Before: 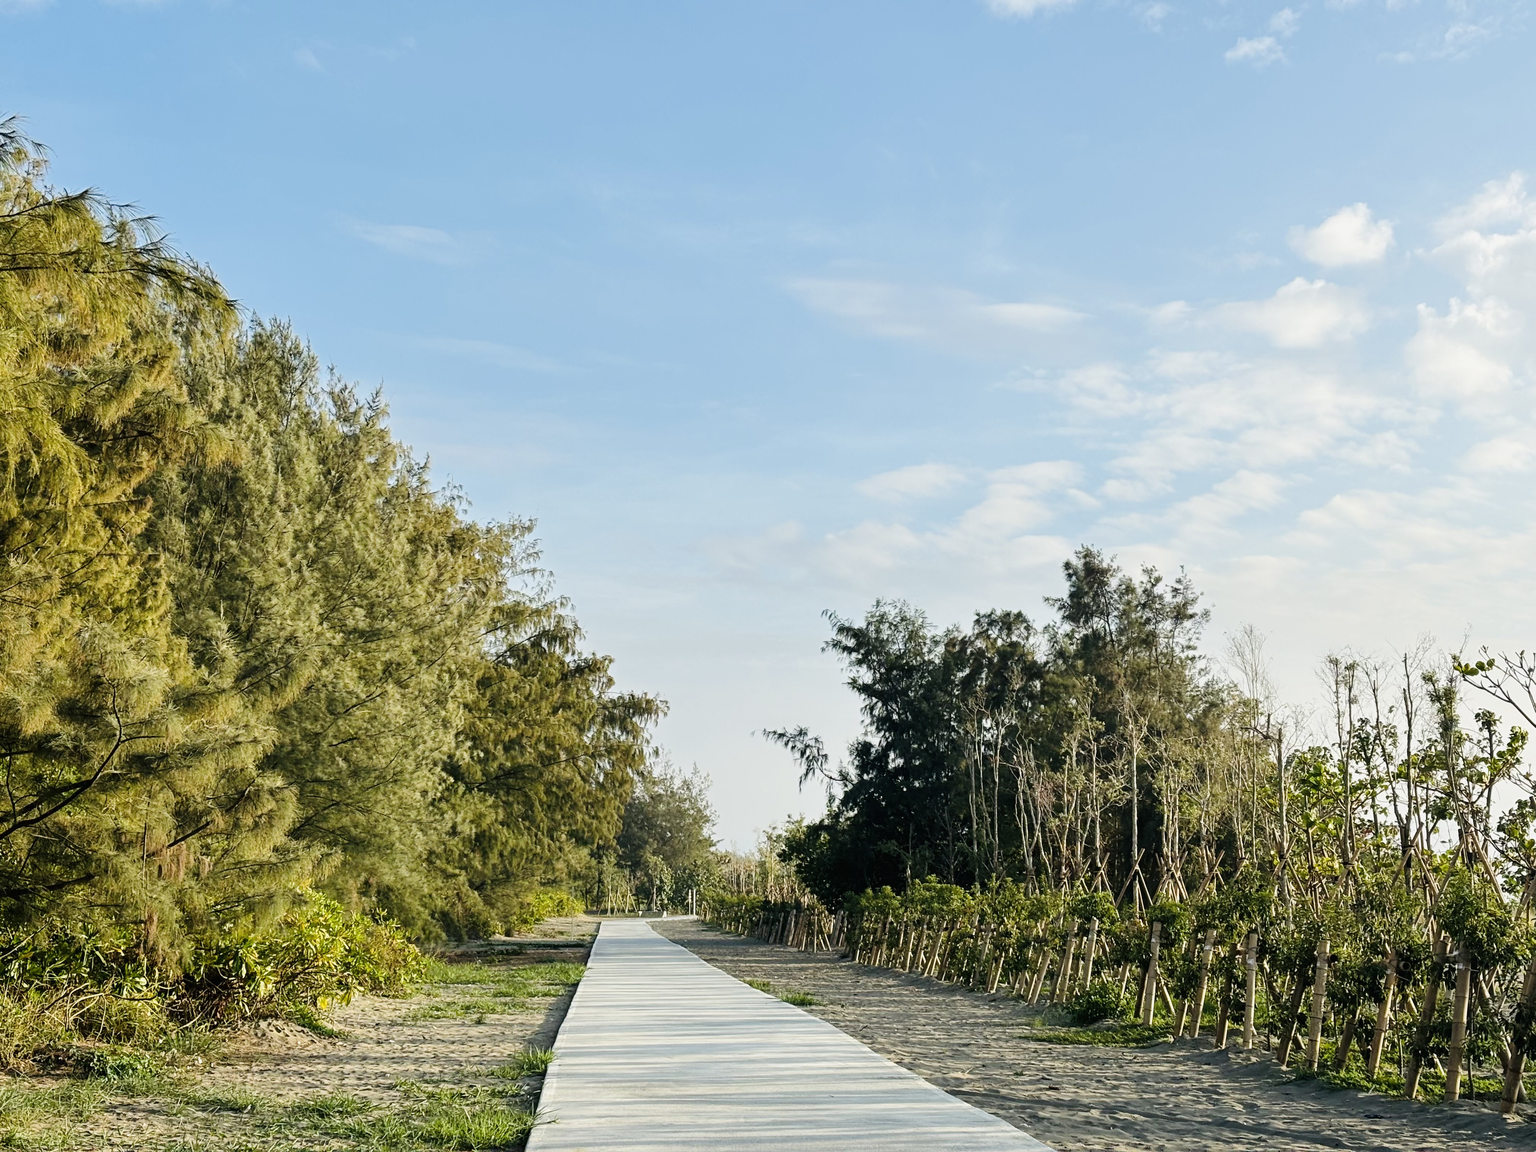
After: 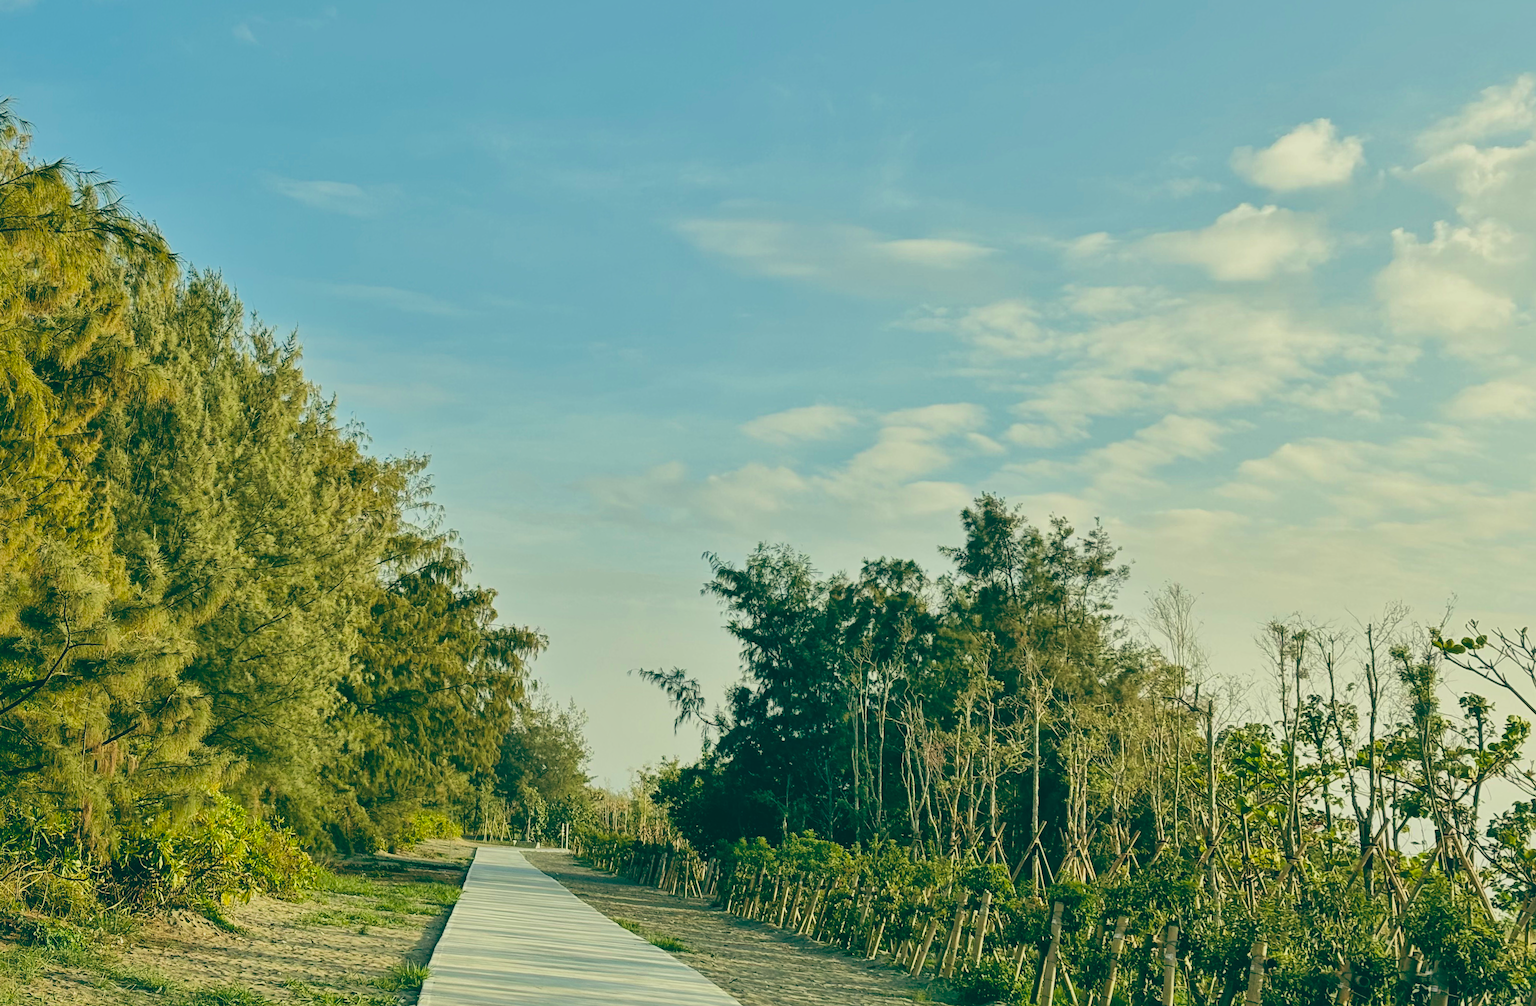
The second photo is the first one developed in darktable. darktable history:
velvia: on, module defaults
rotate and perspective: rotation 1.69°, lens shift (vertical) -0.023, lens shift (horizontal) -0.291, crop left 0.025, crop right 0.988, crop top 0.092, crop bottom 0.842
shadows and highlights: on, module defaults
color calibration: illuminant same as pipeline (D50), x 0.346, y 0.359, temperature 5002.42 K
color balance: lift [1.005, 0.99, 1.007, 1.01], gamma [1, 1.034, 1.032, 0.966], gain [0.873, 1.055, 1.067, 0.933]
